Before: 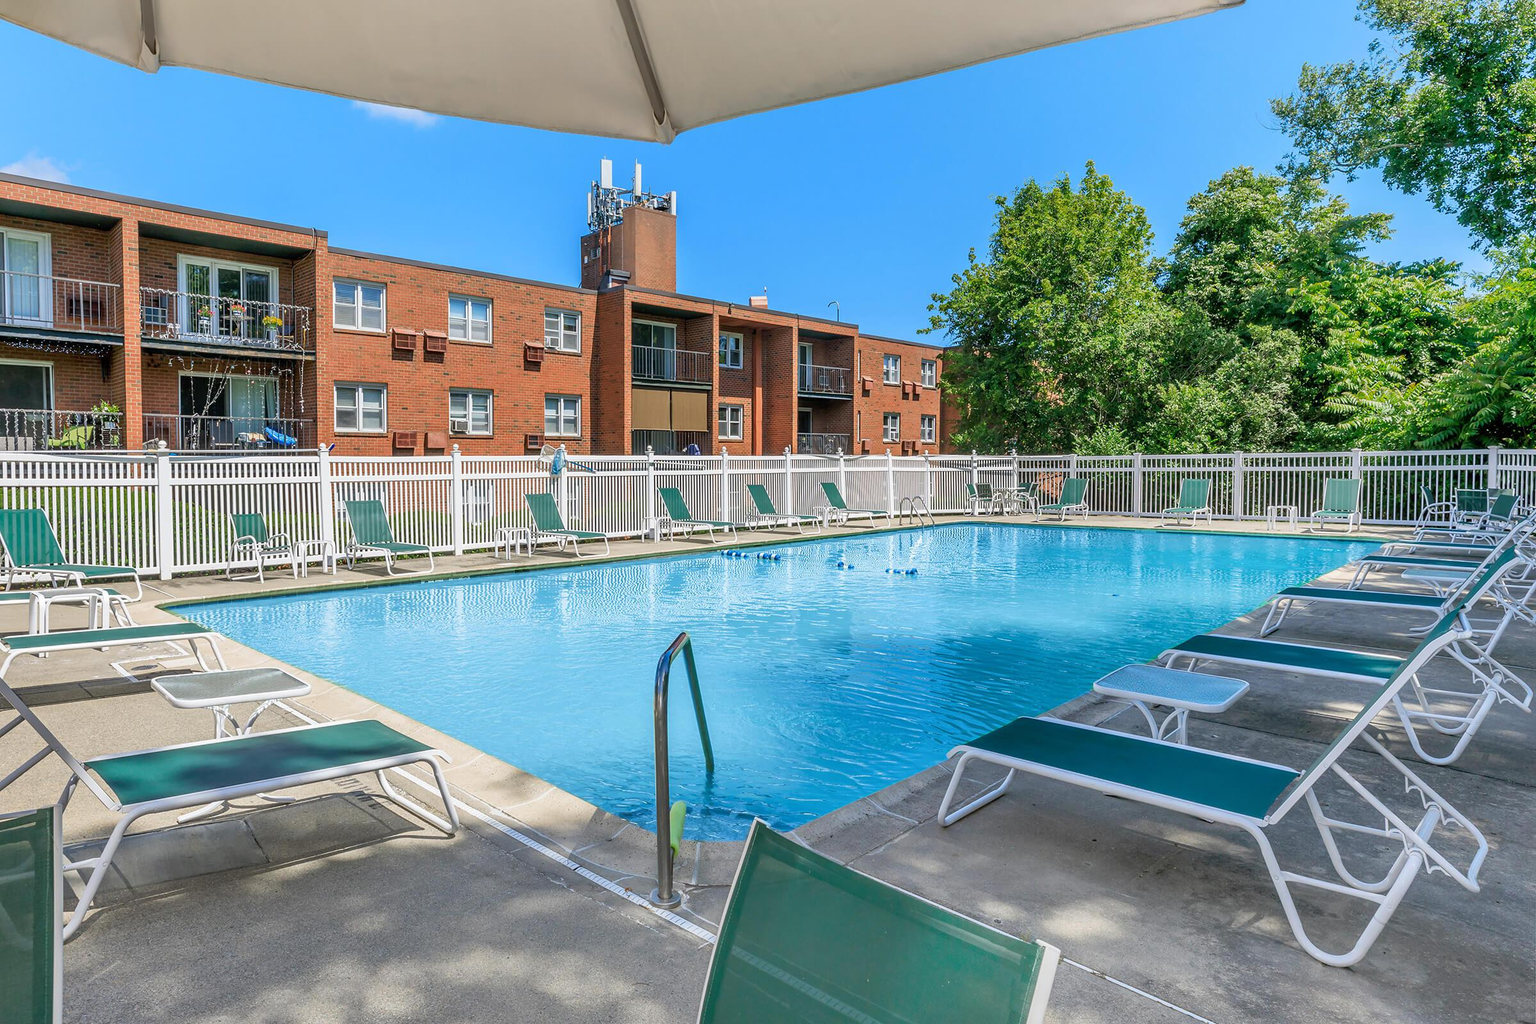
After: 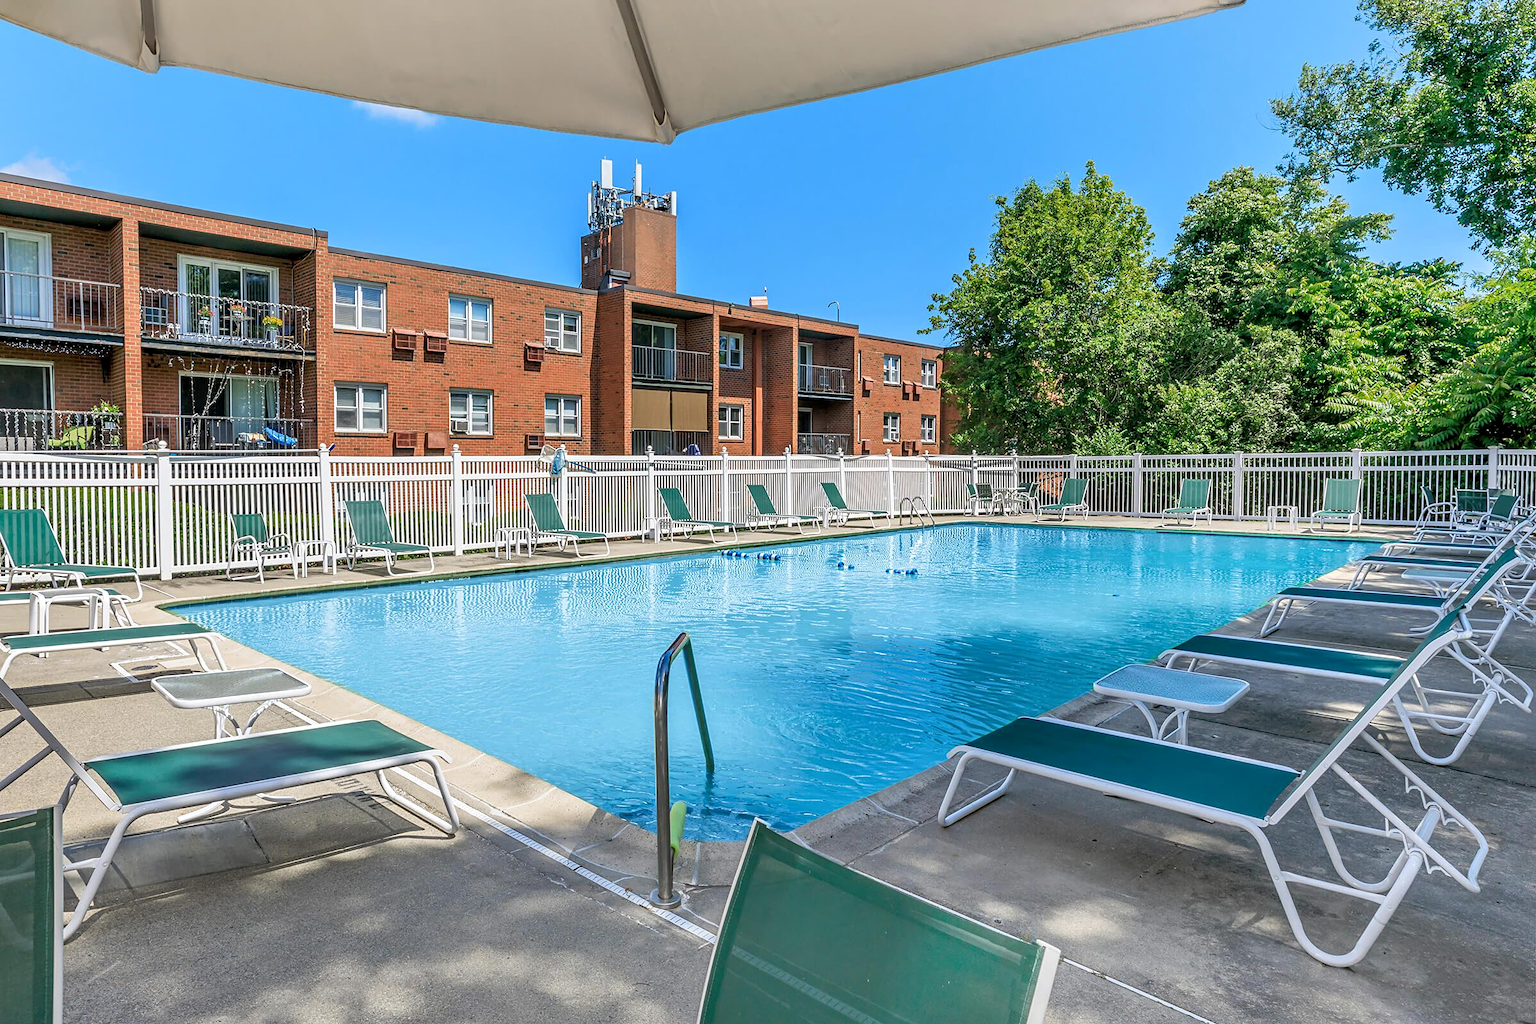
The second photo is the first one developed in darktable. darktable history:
tone equalizer: on, module defaults
contrast equalizer: octaves 7, y [[0.502, 0.505, 0.512, 0.529, 0.564, 0.588], [0.5 ×6], [0.502, 0.505, 0.512, 0.529, 0.564, 0.588], [0, 0.001, 0.001, 0.004, 0.008, 0.011], [0, 0.001, 0.001, 0.004, 0.008, 0.011]]
